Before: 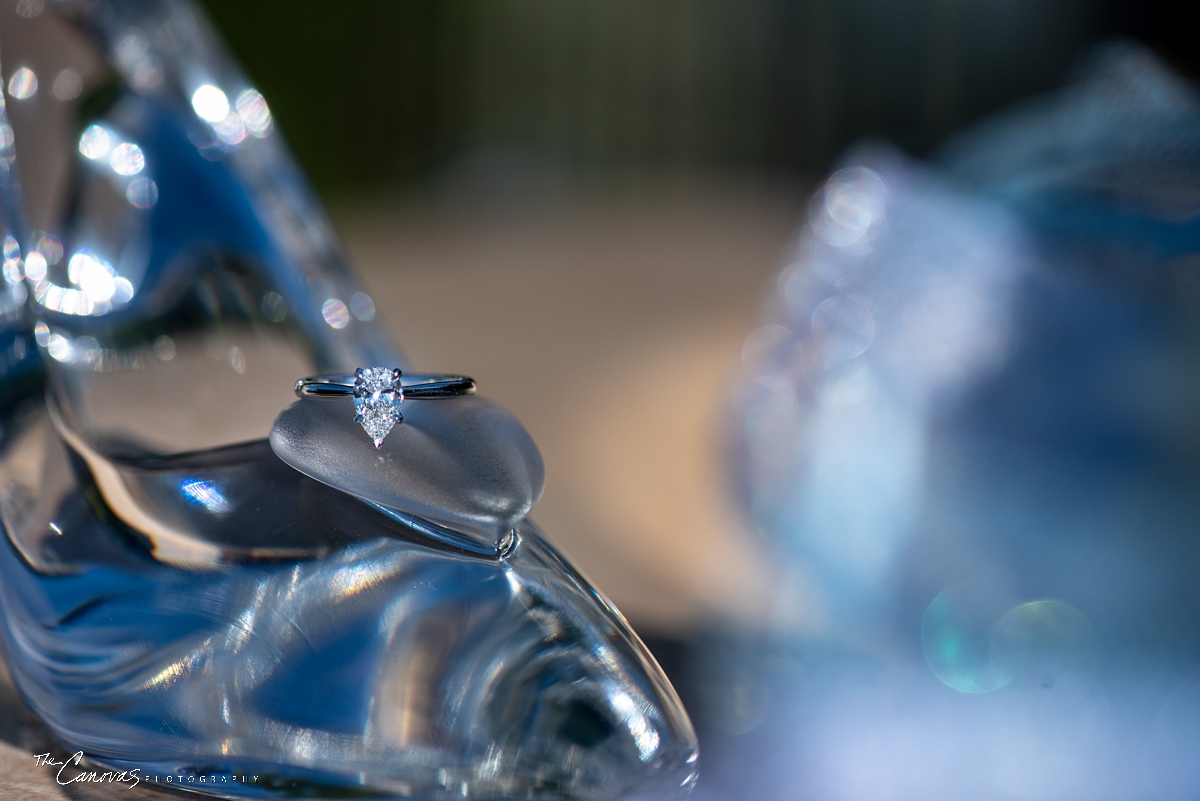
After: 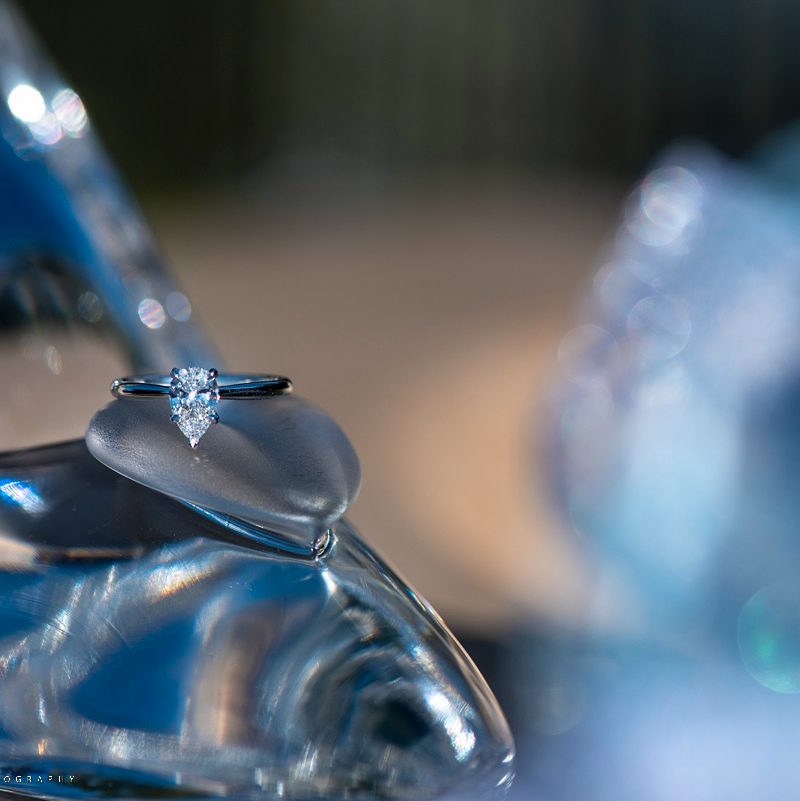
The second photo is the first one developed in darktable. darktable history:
crop and rotate: left 15.337%, right 17.948%
color zones: curves: ch1 [(0.29, 0.492) (0.373, 0.185) (0.509, 0.481)]; ch2 [(0.25, 0.462) (0.749, 0.457)]
